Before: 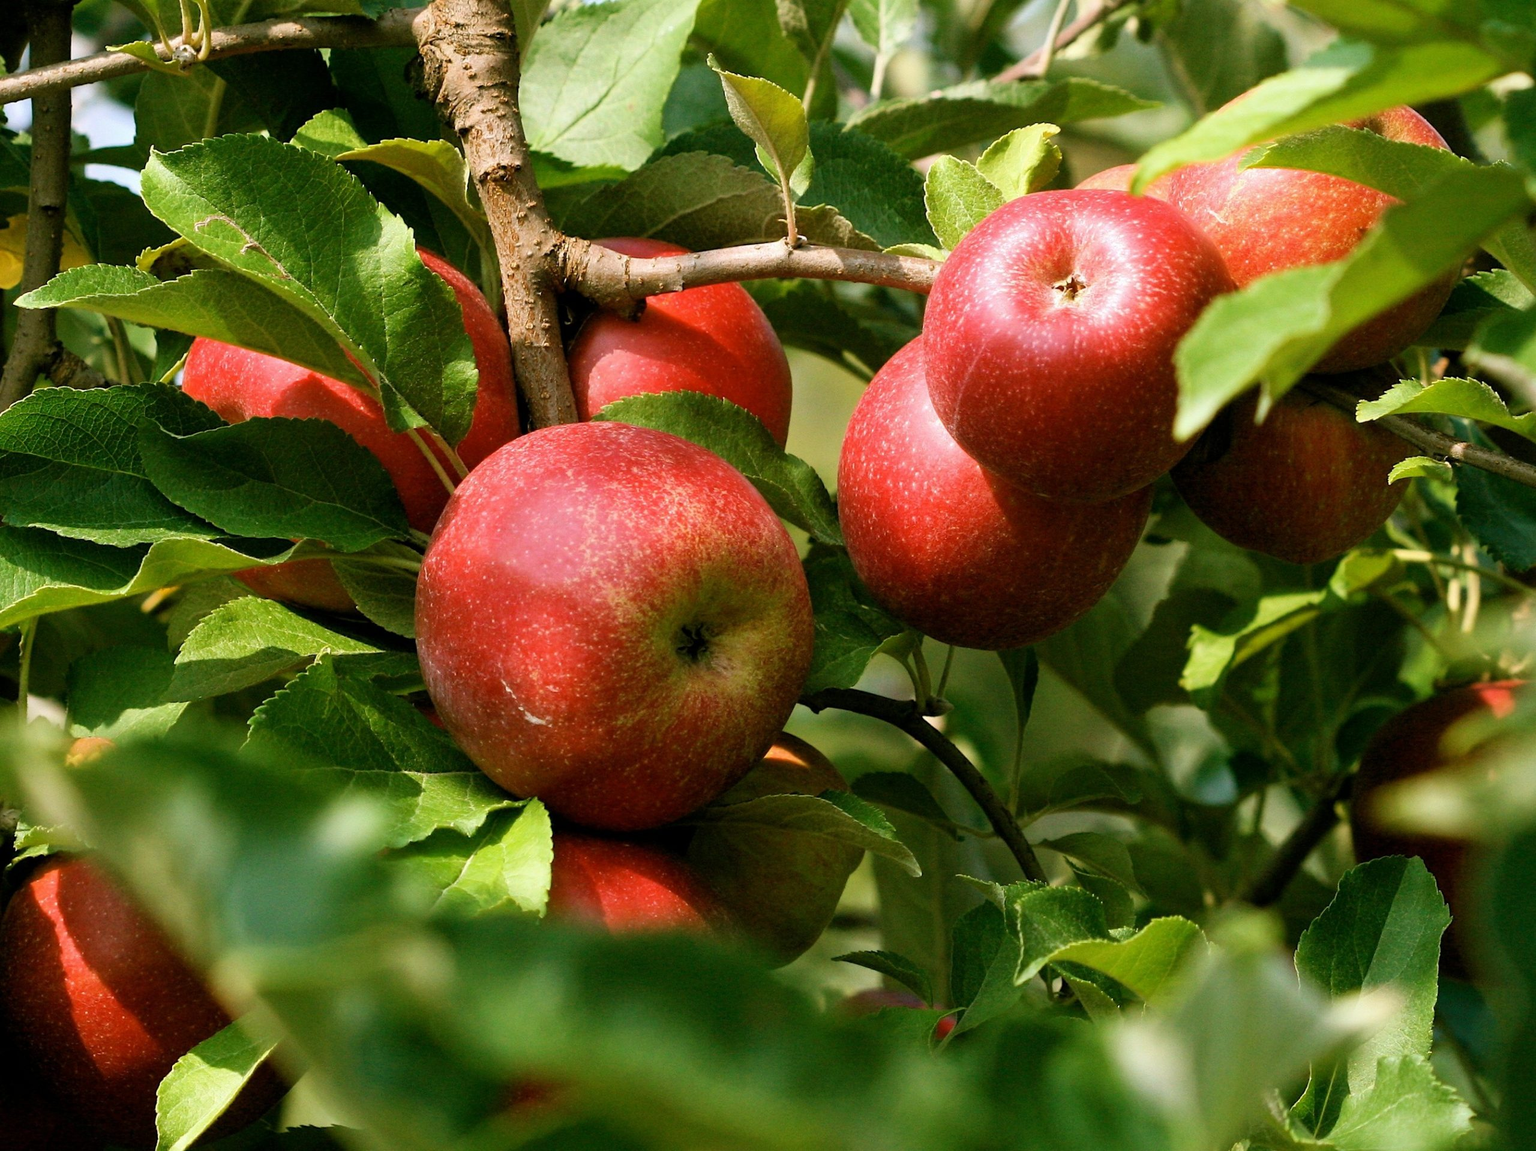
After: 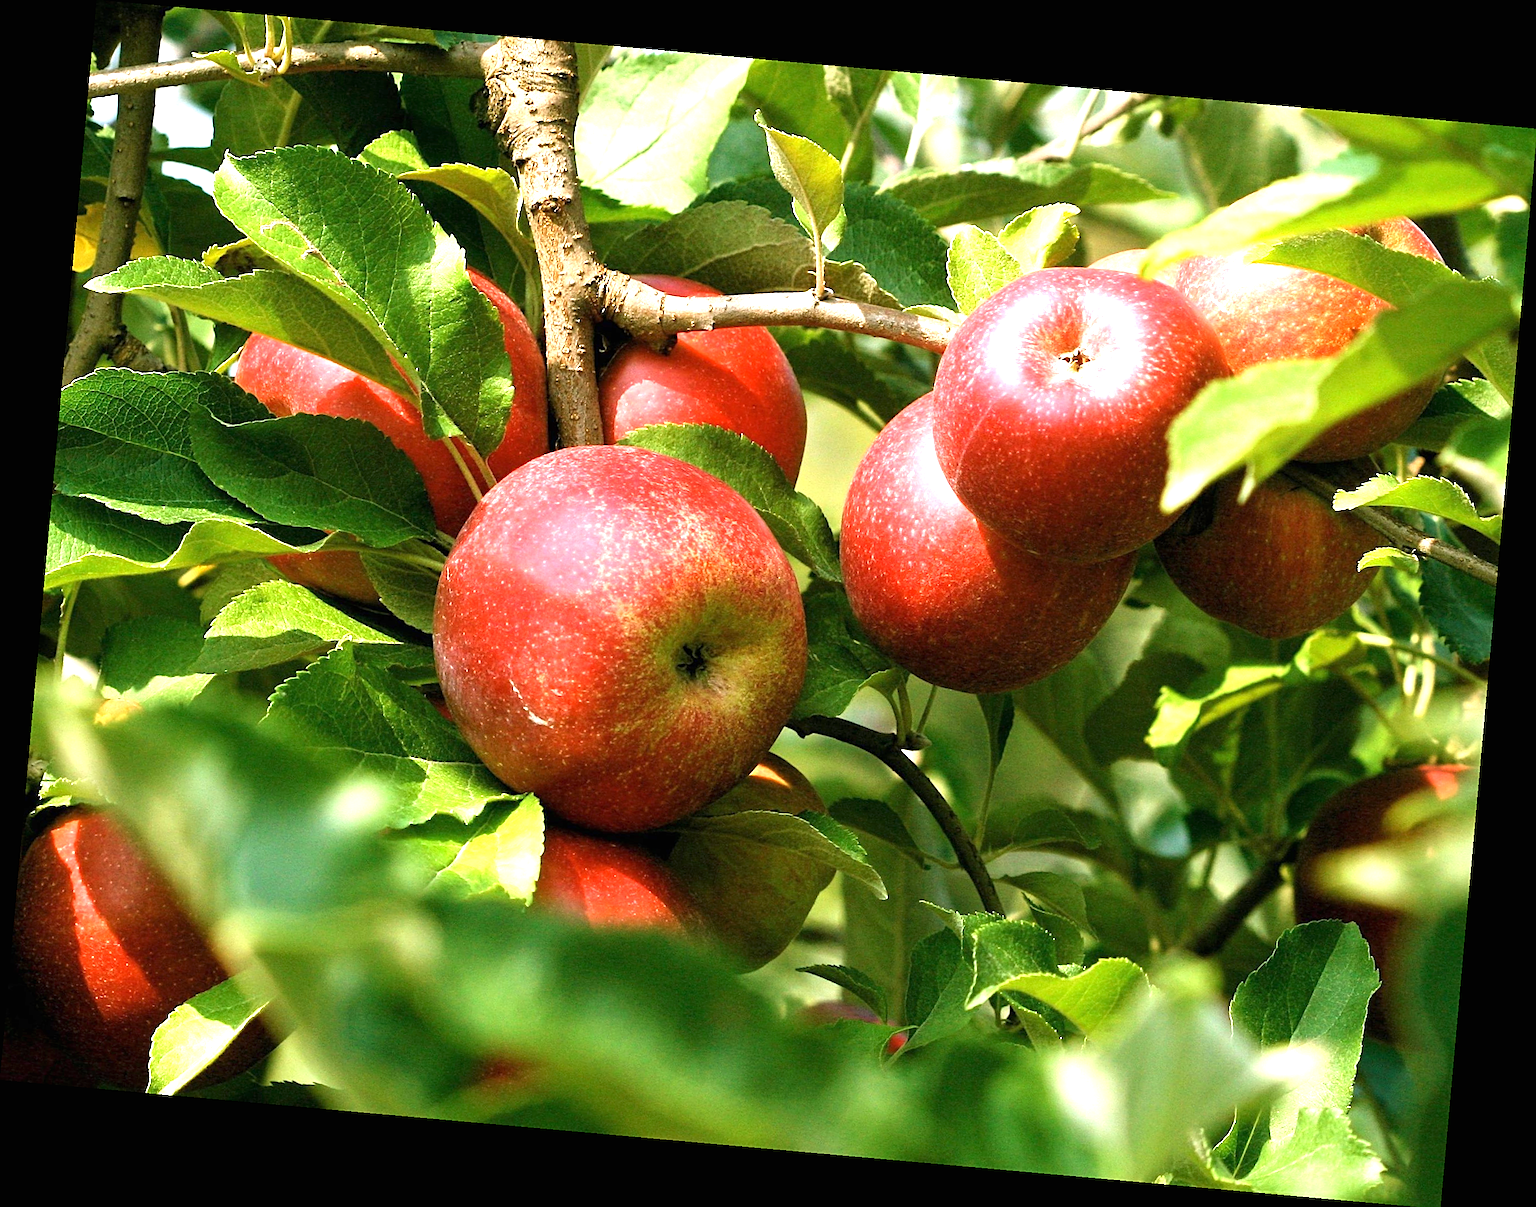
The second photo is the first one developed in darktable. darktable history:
exposure: black level correction 0, exposure 1.2 EV, compensate highlight preservation false
sharpen: on, module defaults
rotate and perspective: rotation 5.12°, automatic cropping off
white balance: red 0.982, blue 1.018
